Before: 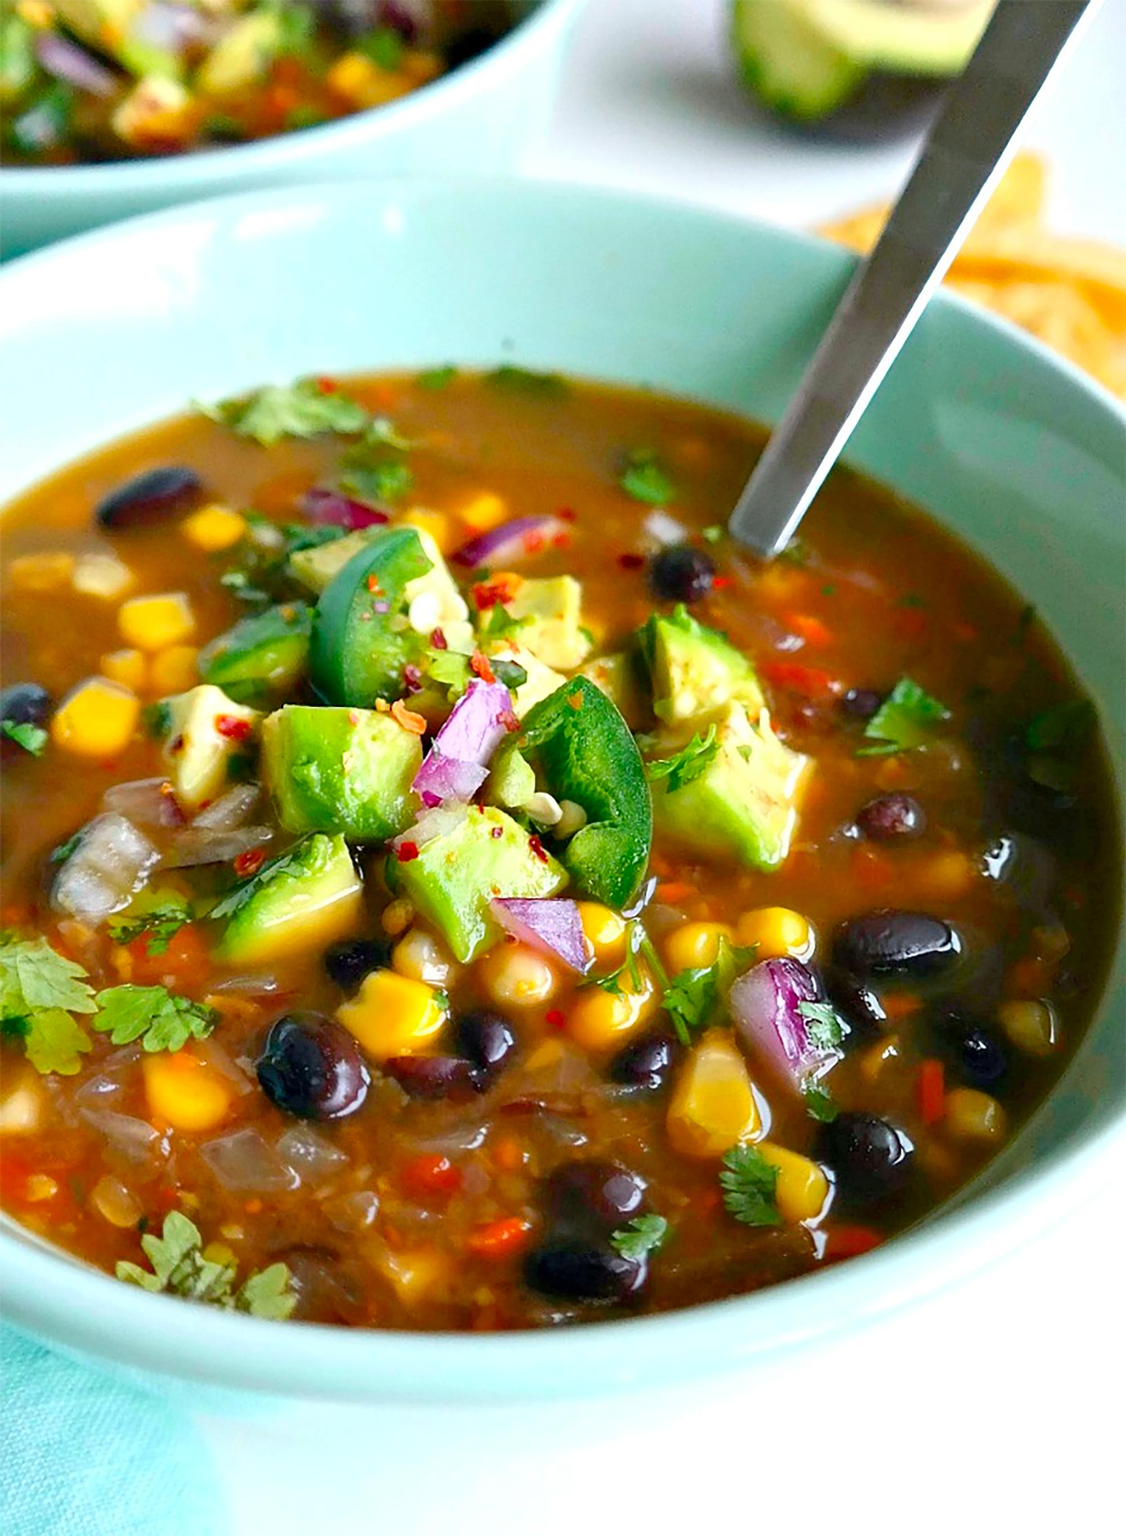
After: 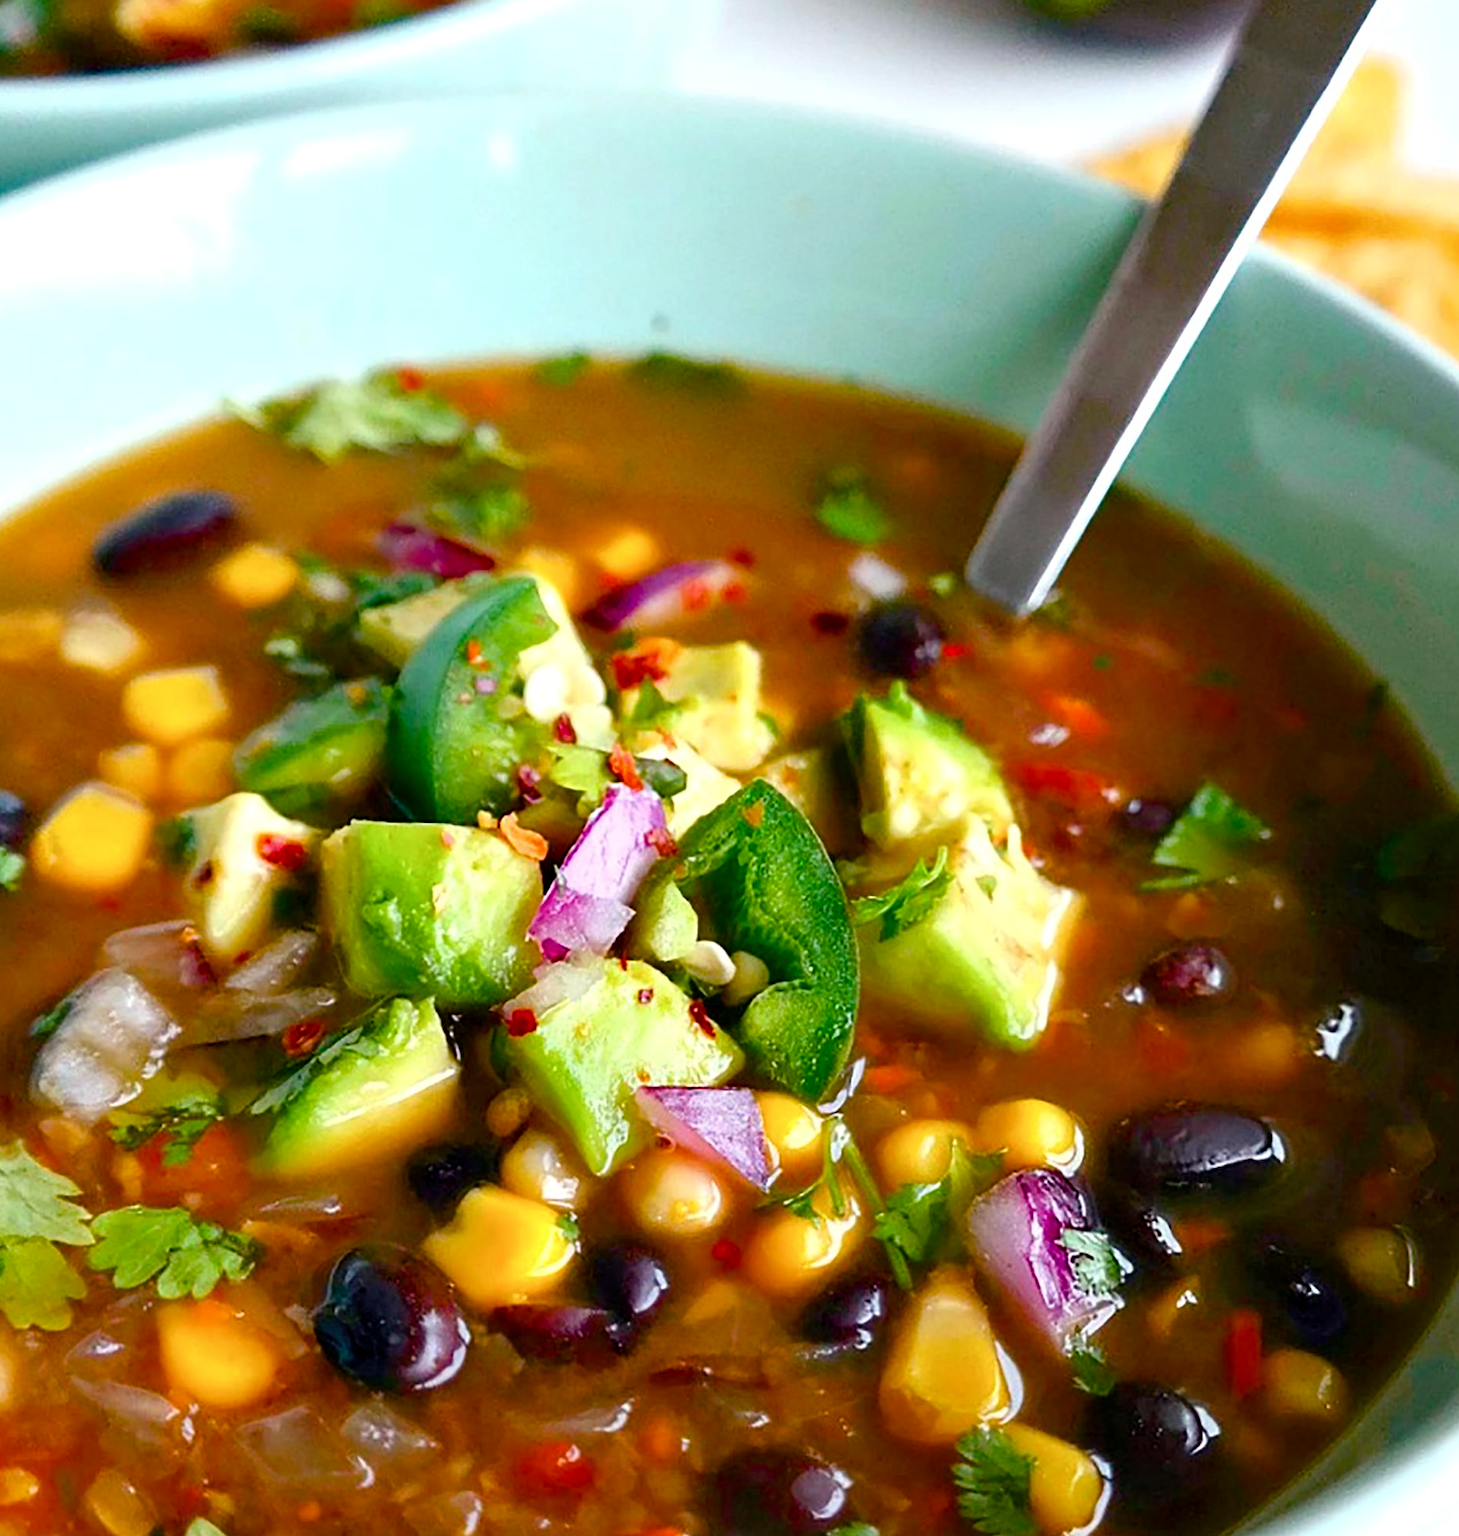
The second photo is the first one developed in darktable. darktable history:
crop: left 2.635%, top 7.187%, right 3.333%, bottom 20.293%
color balance rgb: shadows lift › luminance -7.653%, shadows lift › chroma 2.184%, shadows lift › hue 166.94°, power › luminance -7.802%, power › chroma 1.362%, power › hue 330.38°, perceptual saturation grading › global saturation 20%, perceptual saturation grading › highlights -25.807%, perceptual saturation grading › shadows 49.624%
